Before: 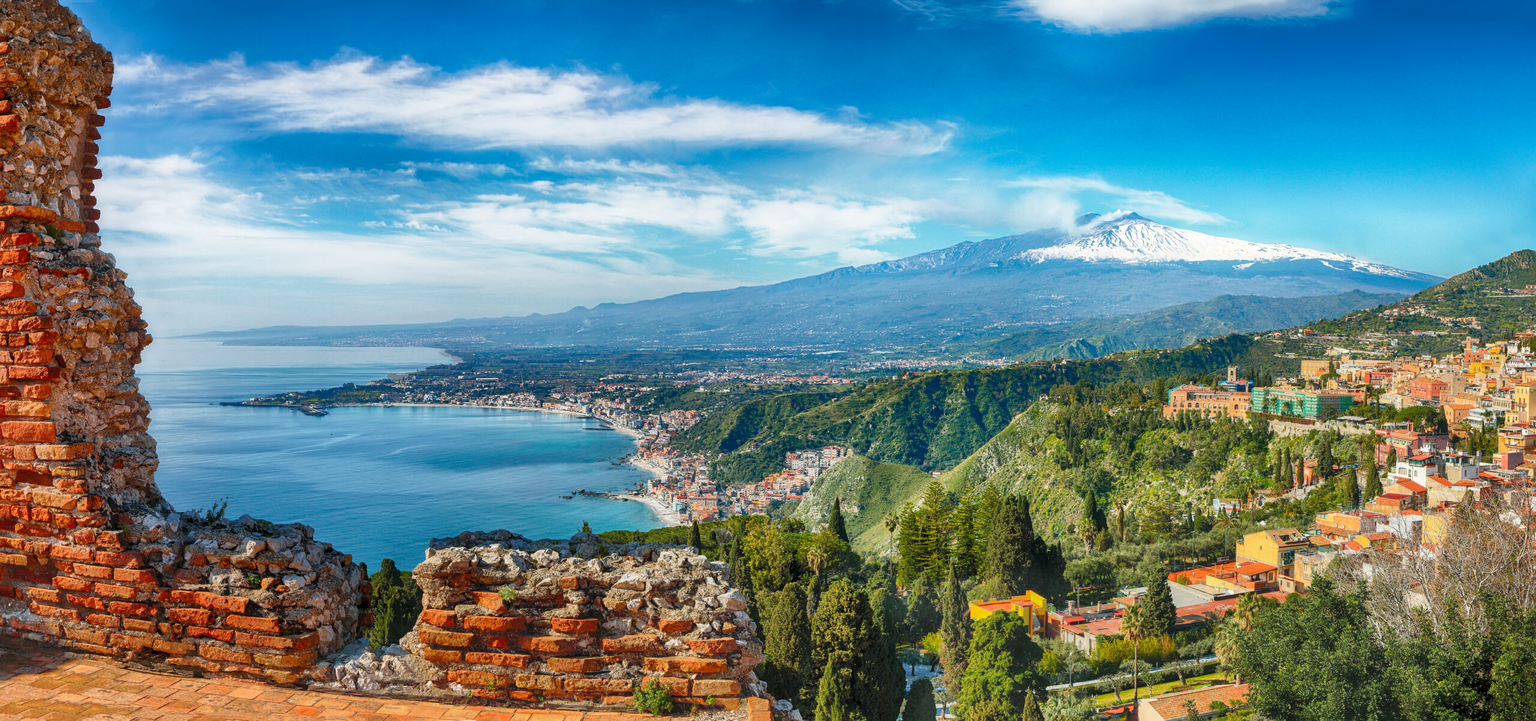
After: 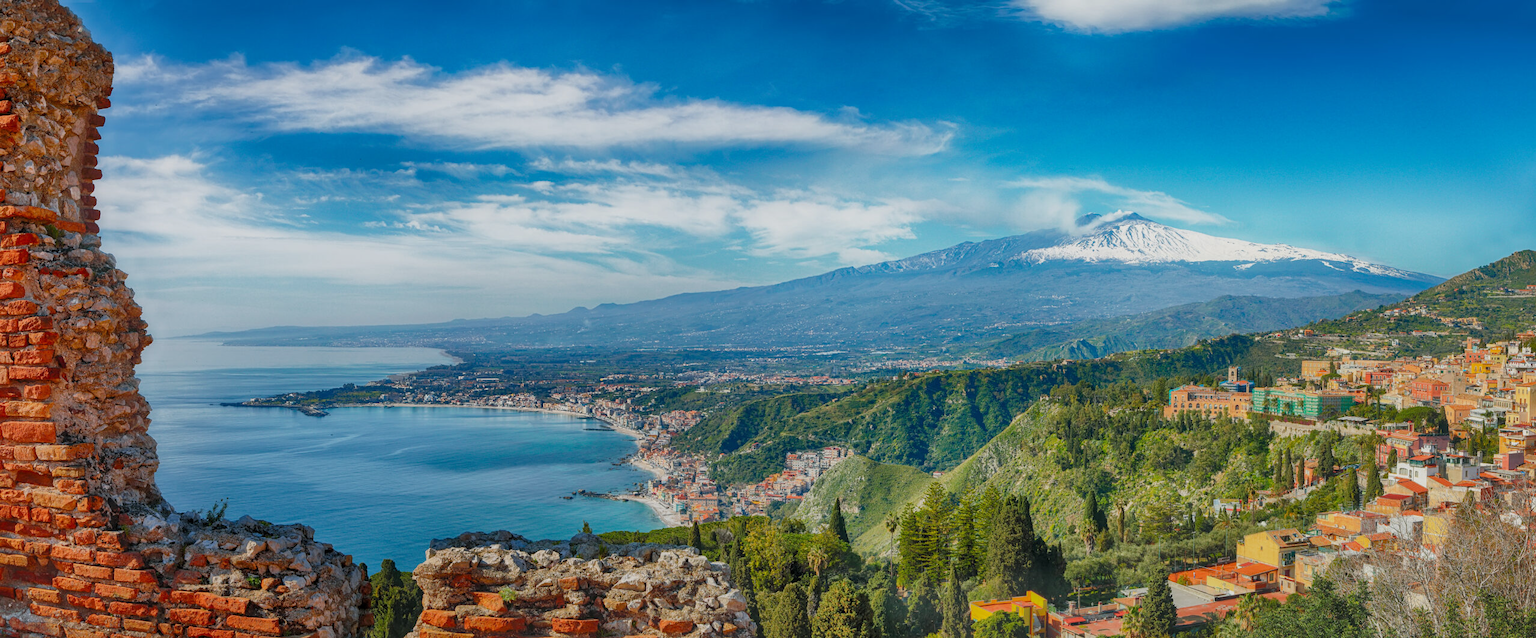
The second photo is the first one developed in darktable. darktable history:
crop and rotate: top 0%, bottom 11.49%
tone equalizer: -8 EV 0.25 EV, -7 EV 0.417 EV, -6 EV 0.417 EV, -5 EV 0.25 EV, -3 EV -0.25 EV, -2 EV -0.417 EV, -1 EV -0.417 EV, +0 EV -0.25 EV, edges refinement/feathering 500, mask exposure compensation -1.57 EV, preserve details guided filter
